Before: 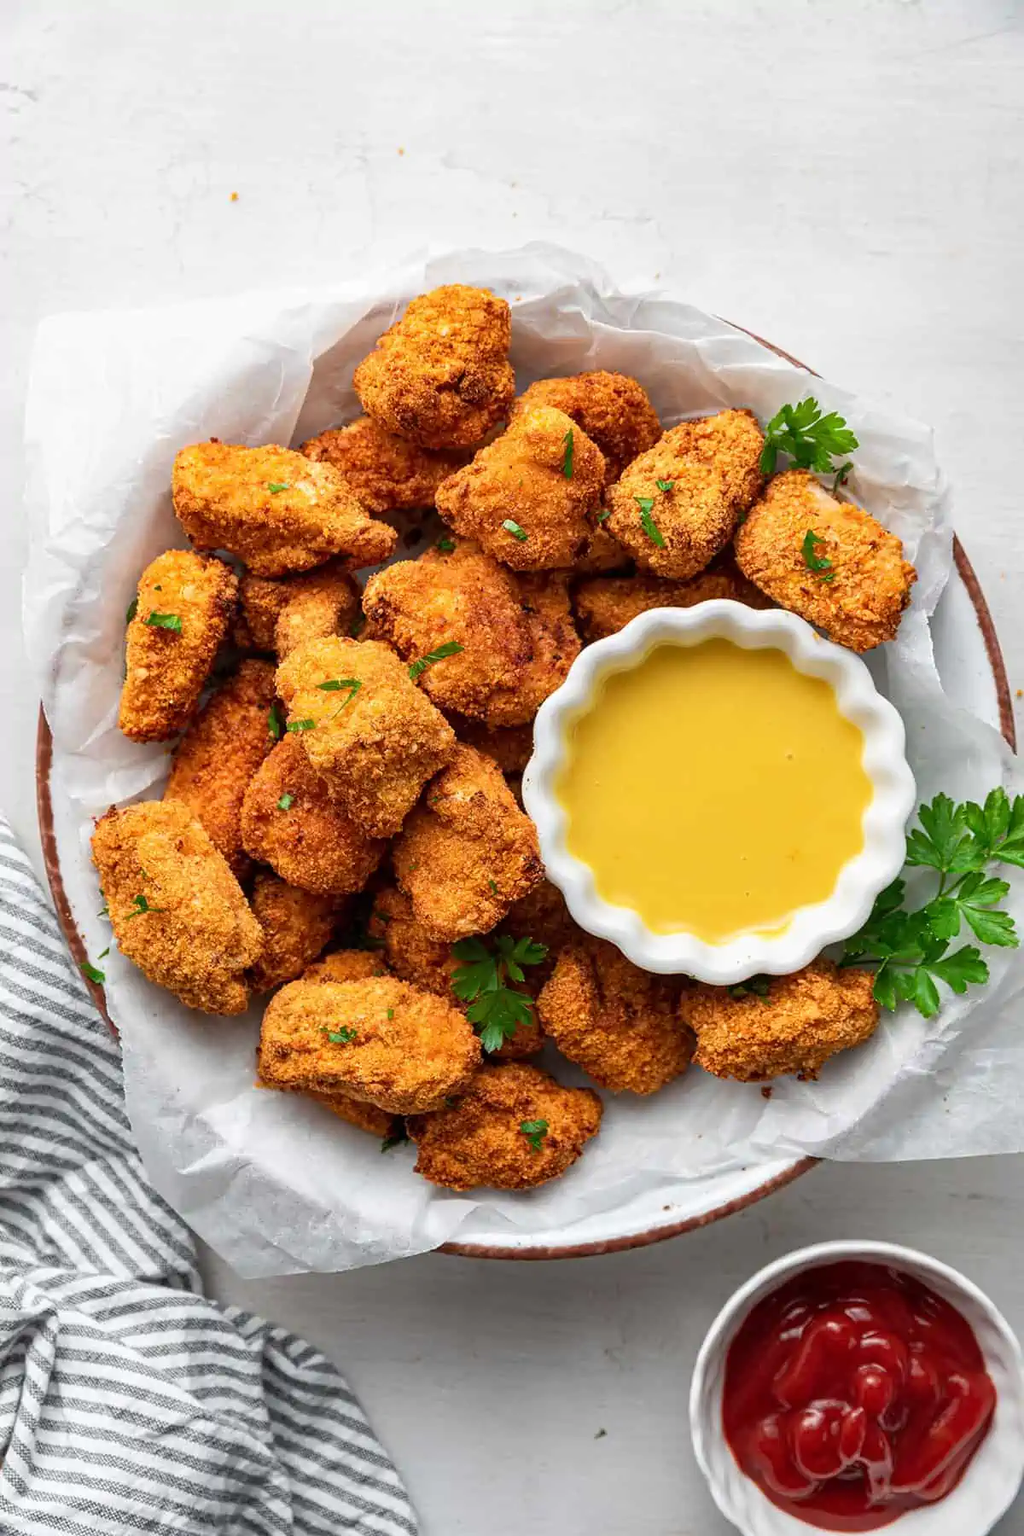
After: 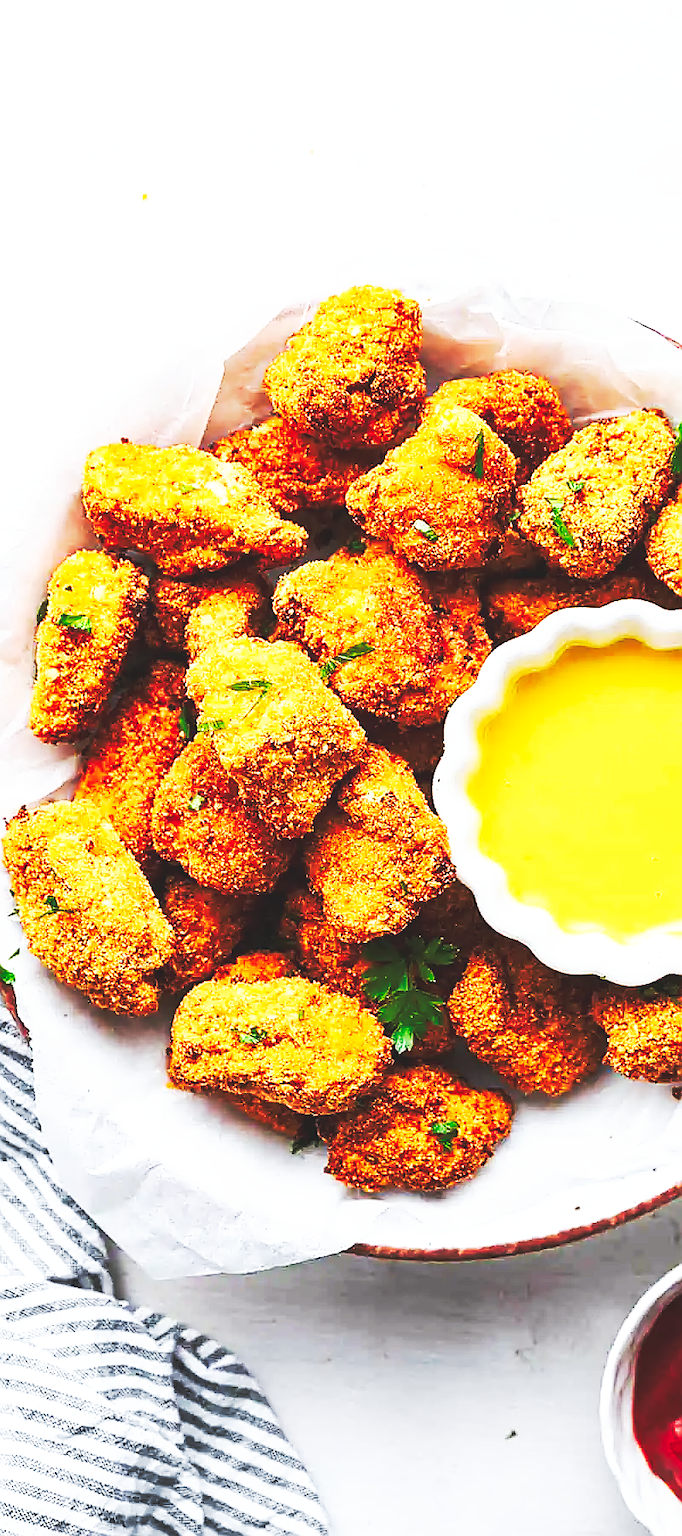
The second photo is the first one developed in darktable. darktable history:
white balance: red 0.974, blue 1.044
base curve: curves: ch0 [(0, 0.015) (0.085, 0.116) (0.134, 0.298) (0.19, 0.545) (0.296, 0.764) (0.599, 0.982) (1, 1)], preserve colors none
crop and rotate: left 8.786%, right 24.548%
sharpen: radius 1.4, amount 1.25, threshold 0.7
